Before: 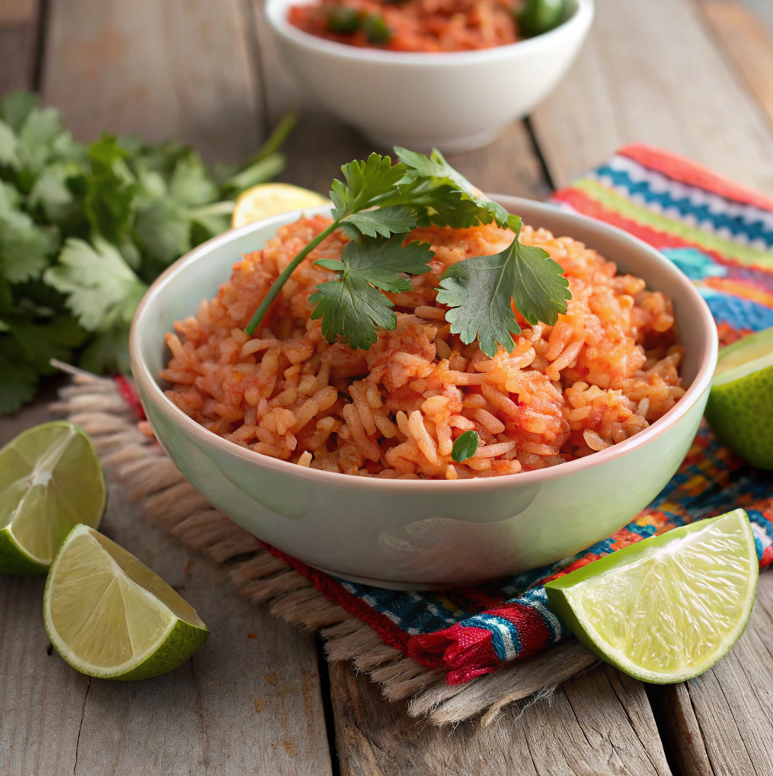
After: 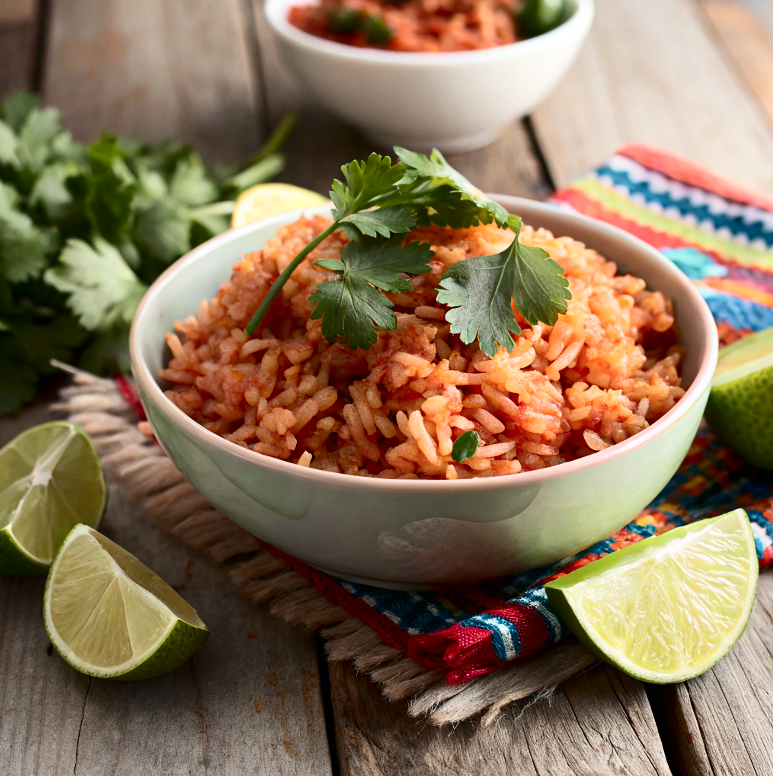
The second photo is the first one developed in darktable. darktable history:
contrast brightness saturation: contrast 0.28
rotate and perspective: automatic cropping original format, crop left 0, crop top 0
